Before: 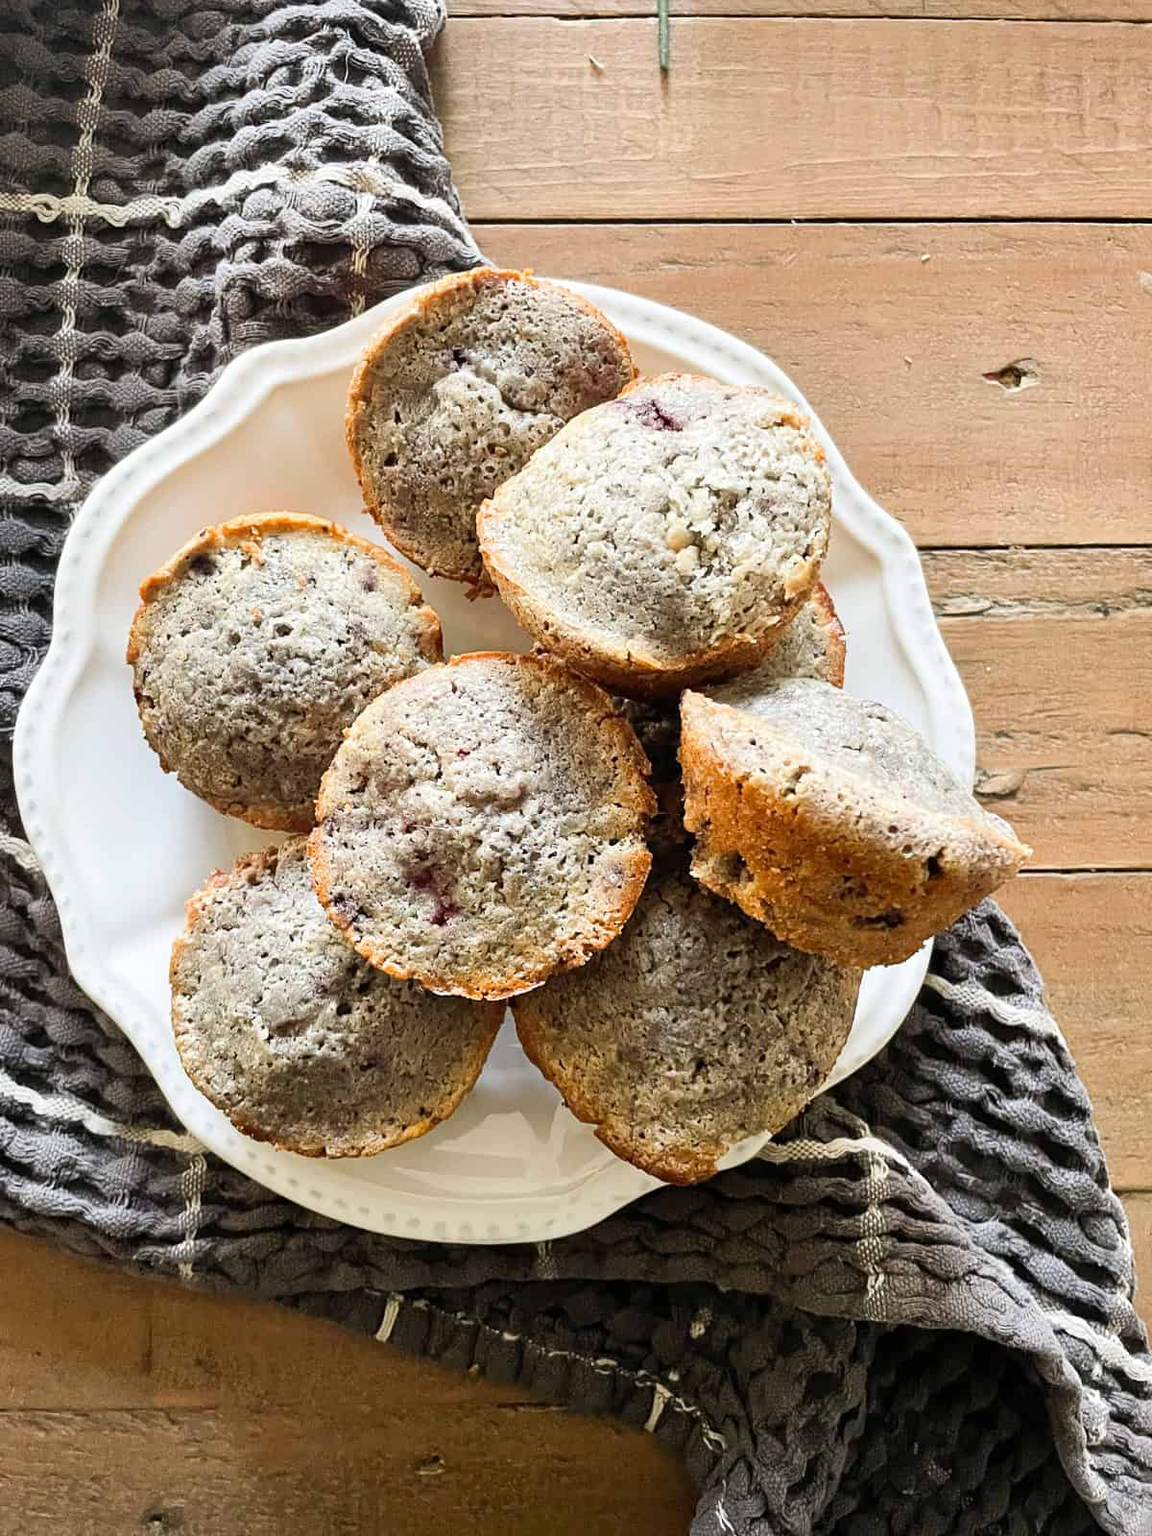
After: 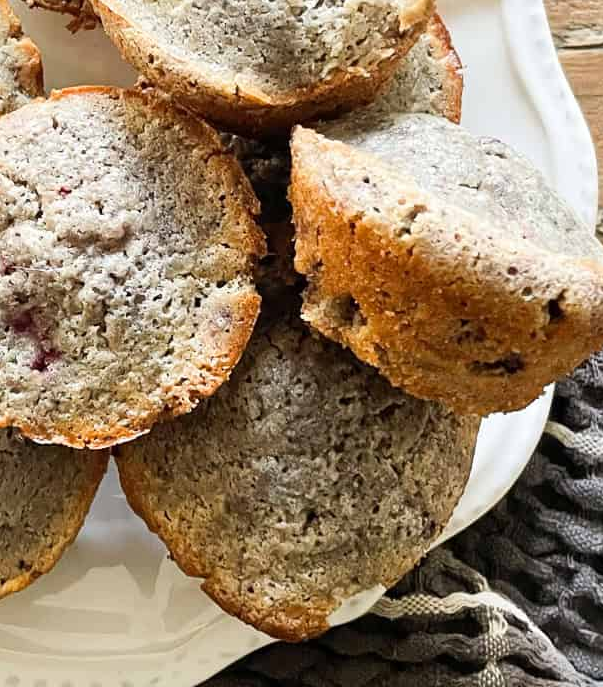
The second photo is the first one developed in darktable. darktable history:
crop: left 34.835%, top 37.064%, right 14.87%, bottom 19.978%
